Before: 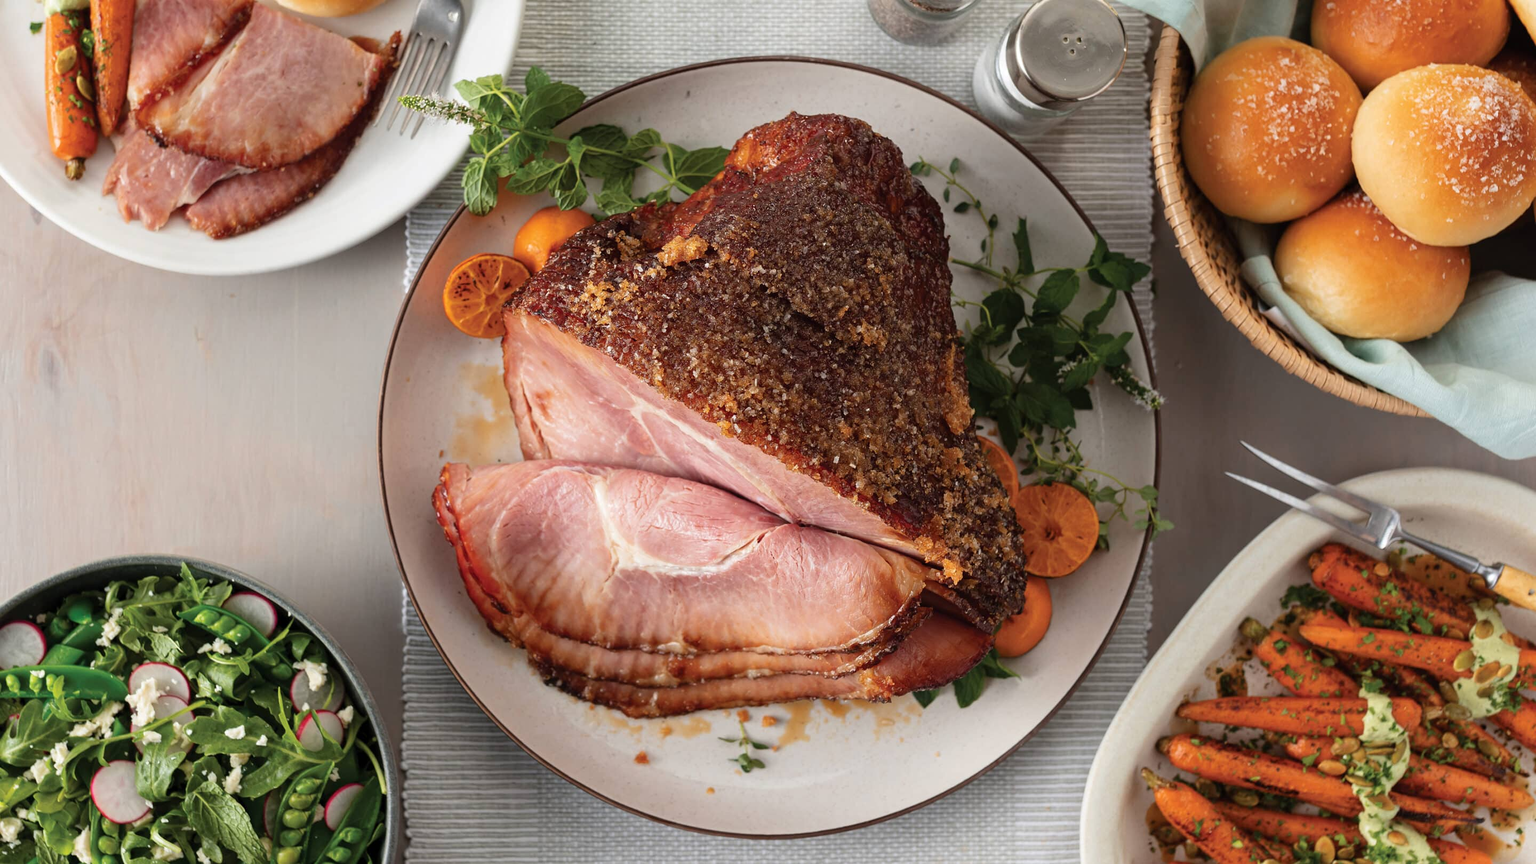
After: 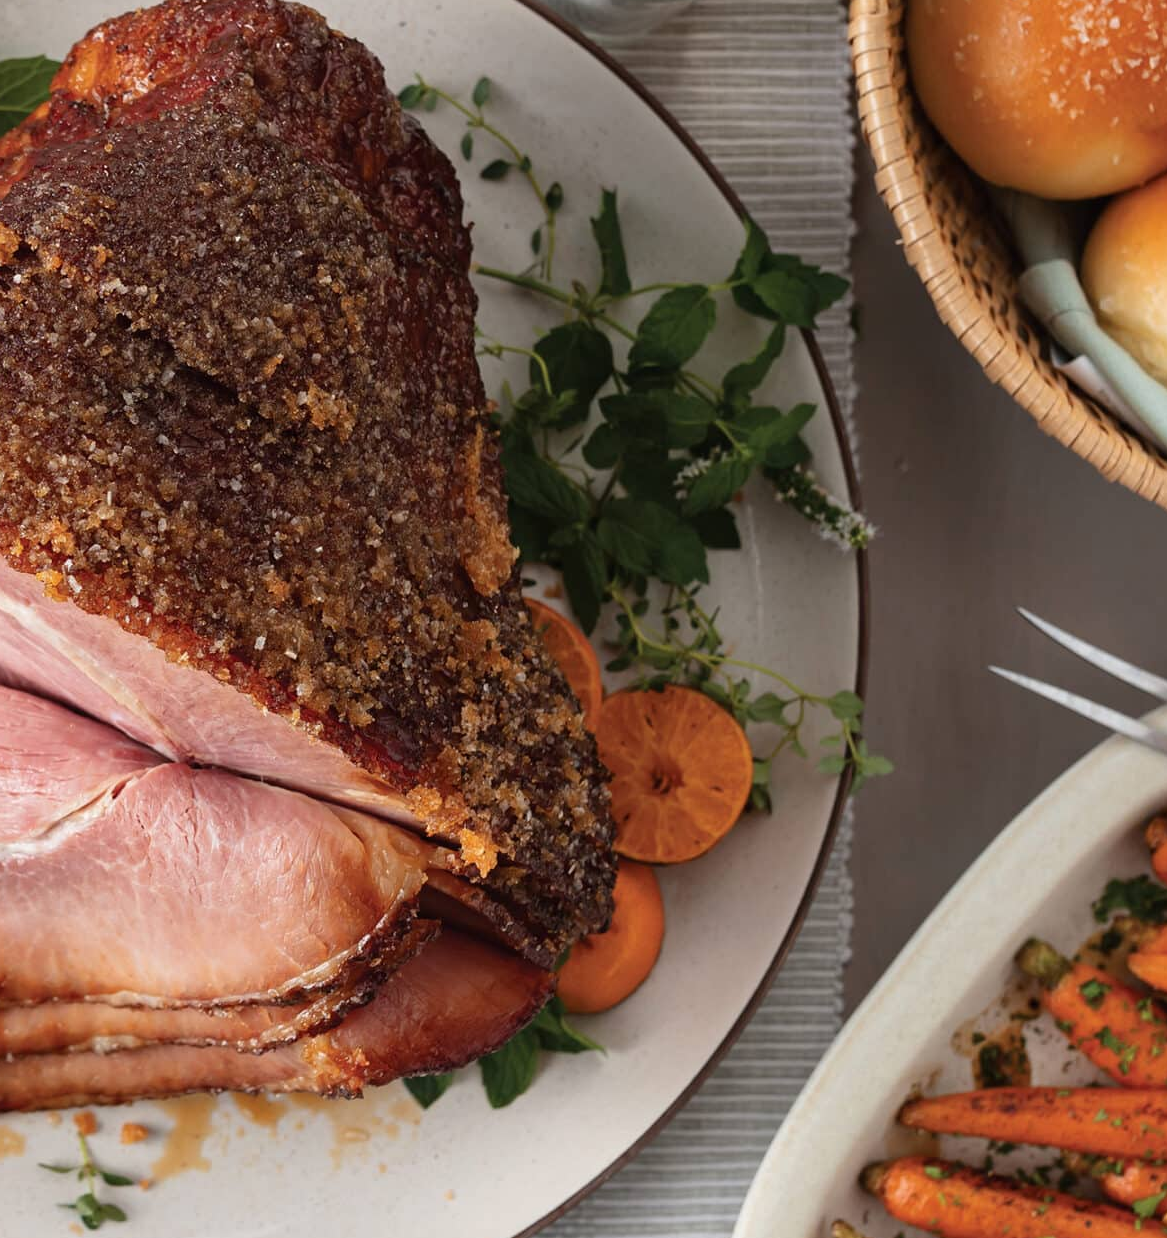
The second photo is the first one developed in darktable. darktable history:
crop: left 45.422%, top 13.534%, right 14.038%, bottom 10.017%
